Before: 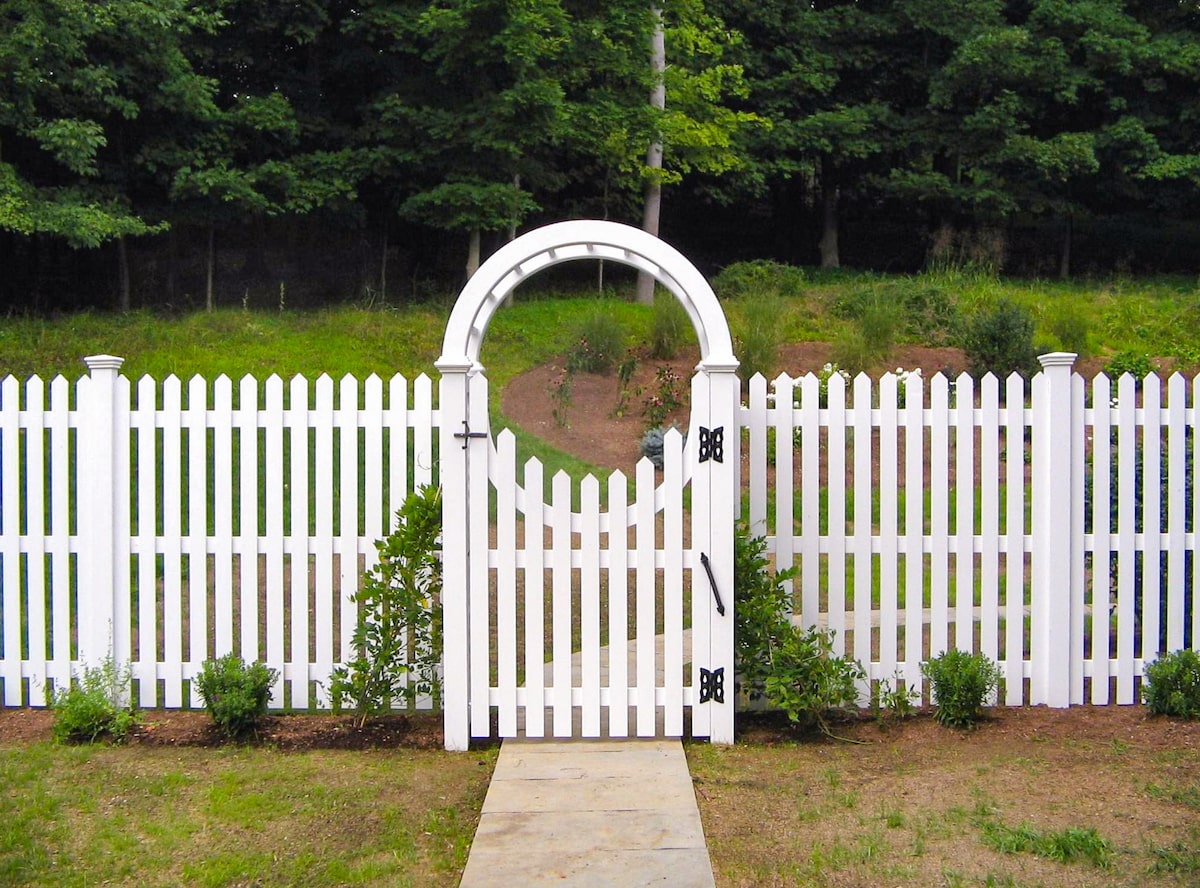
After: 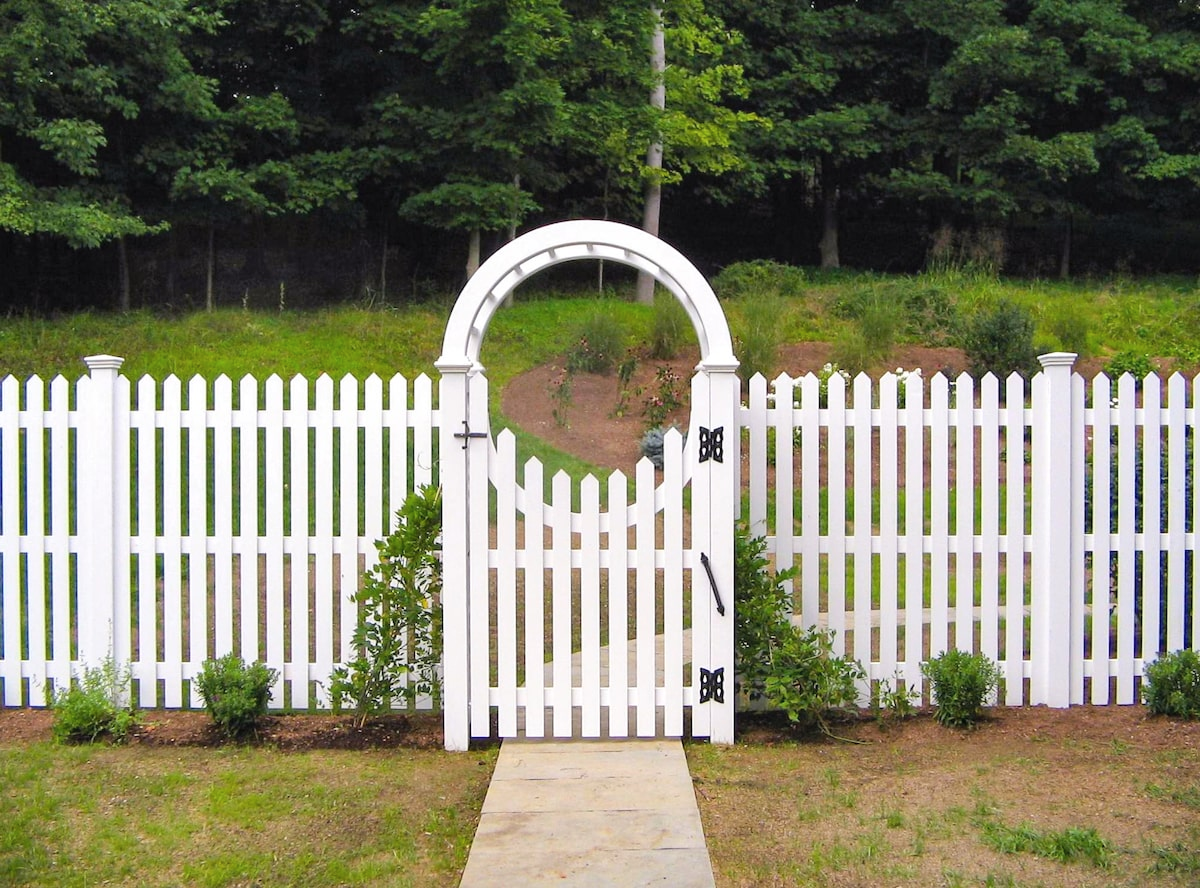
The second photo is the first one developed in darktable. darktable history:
tone equalizer: mask exposure compensation -0.511 EV
contrast brightness saturation: contrast 0.046, brightness 0.061, saturation 0.009
